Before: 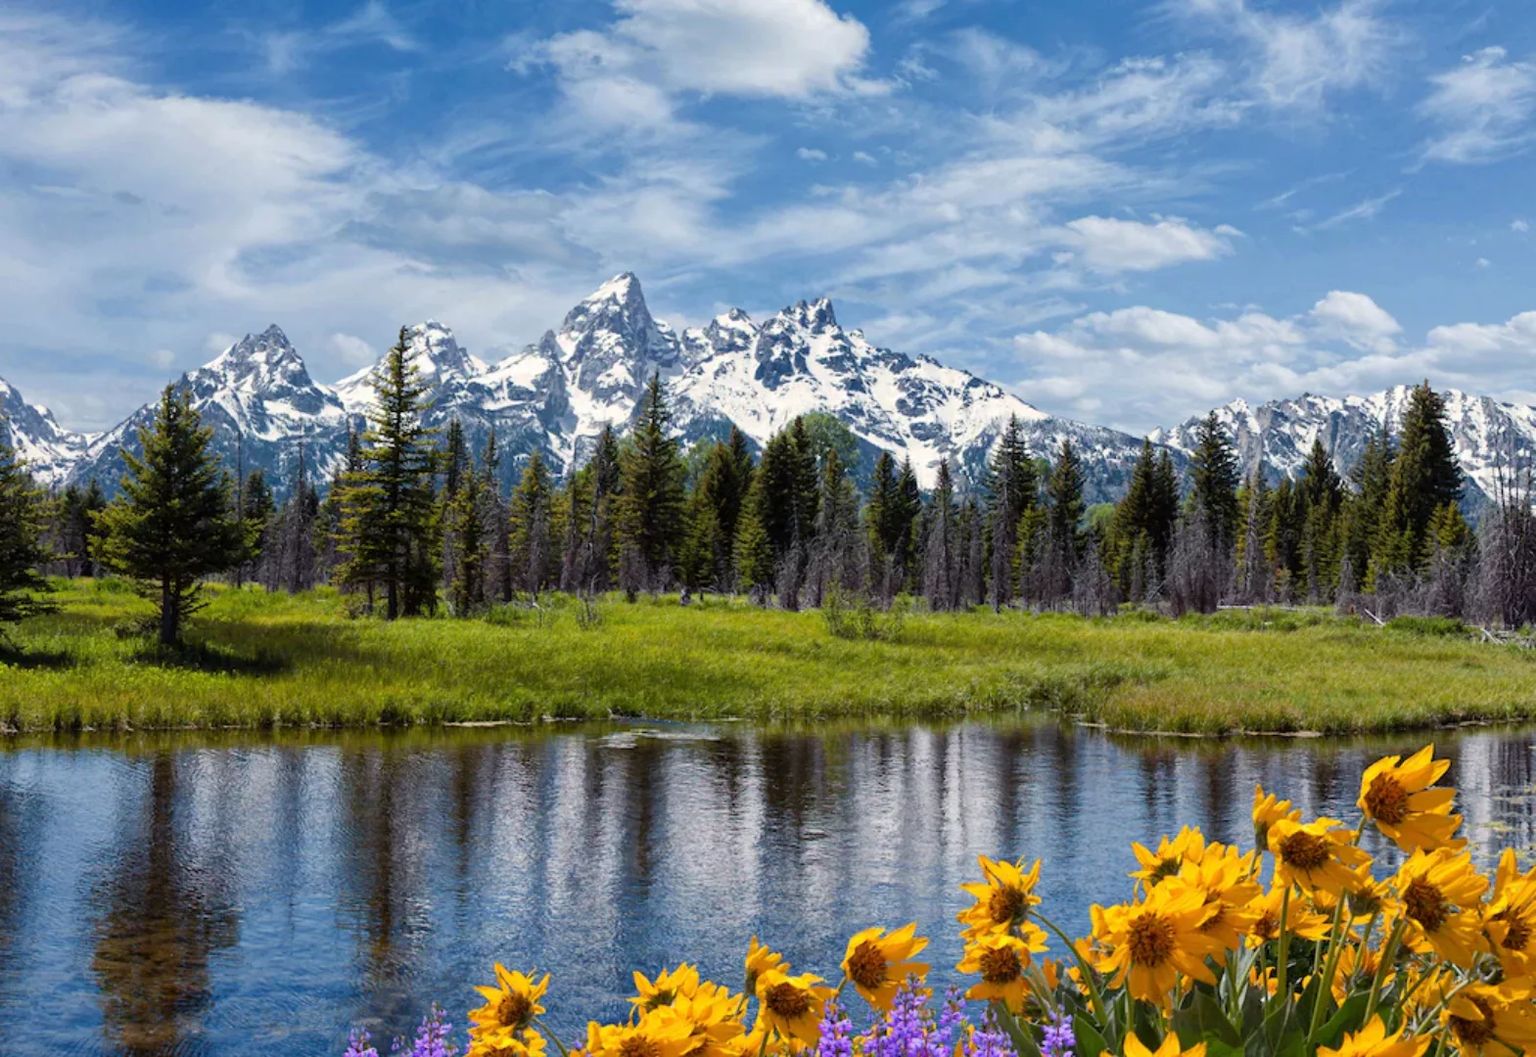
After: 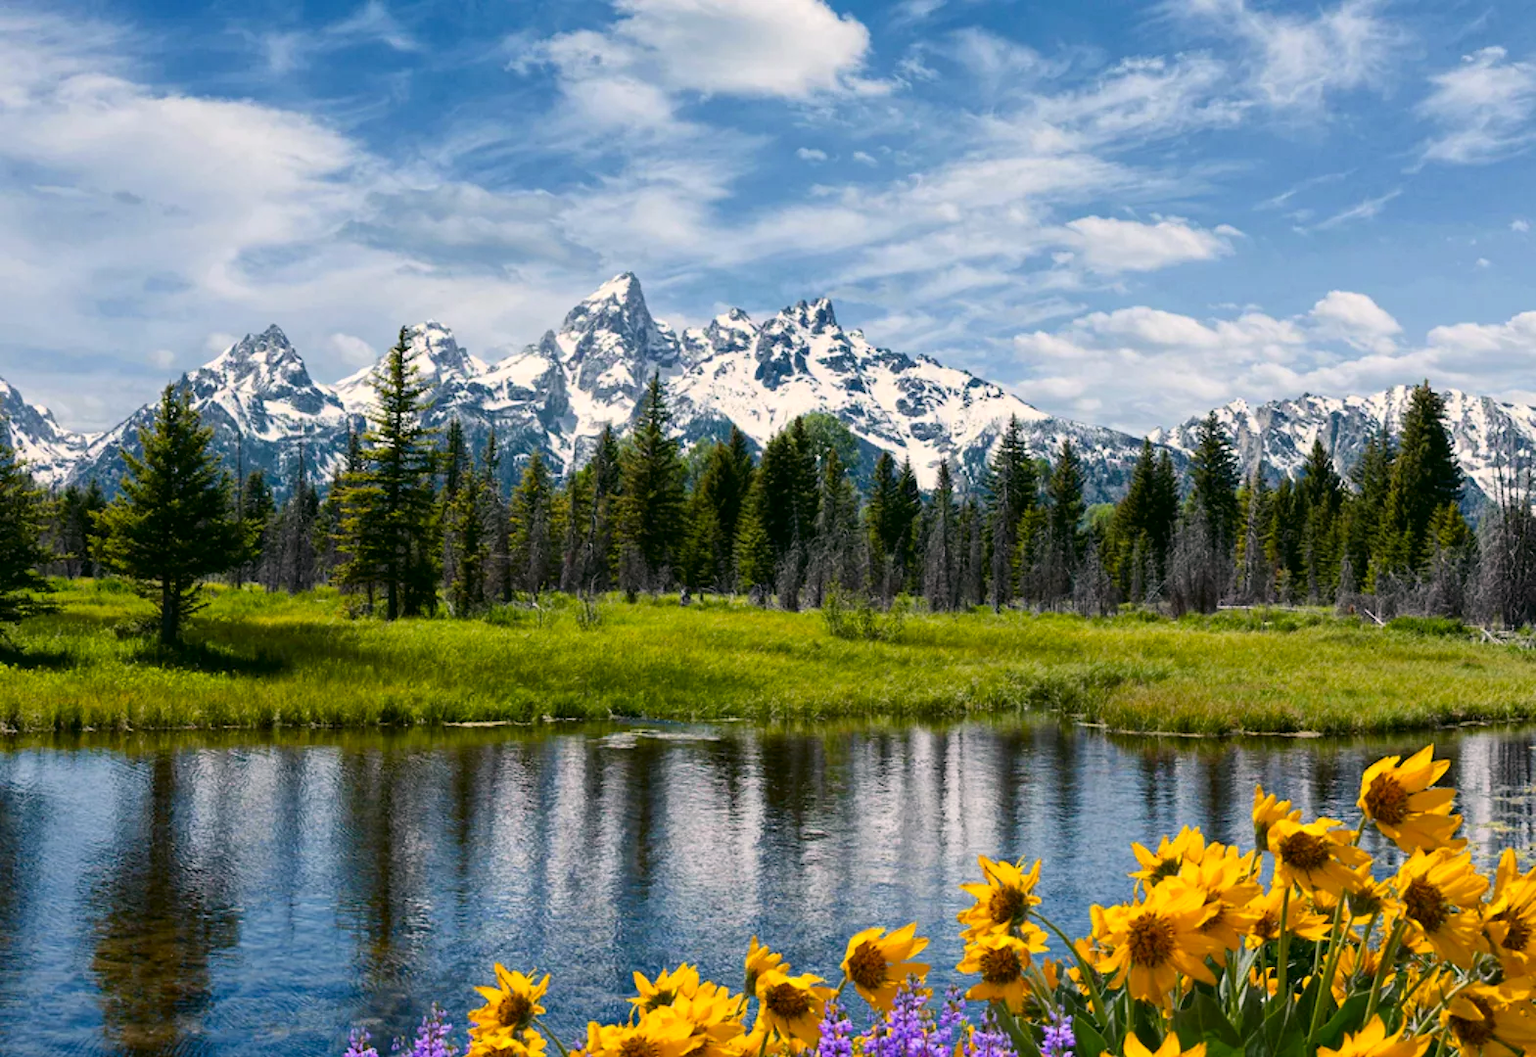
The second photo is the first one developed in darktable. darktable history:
color balance rgb: perceptual saturation grading › global saturation 0.928%, global vibrance 20%
exposure: compensate exposure bias true, compensate highlight preservation false
color correction: highlights a* 4.13, highlights b* 4.98, shadows a* -7.15, shadows b* 4.64
contrast brightness saturation: contrast 0.145
